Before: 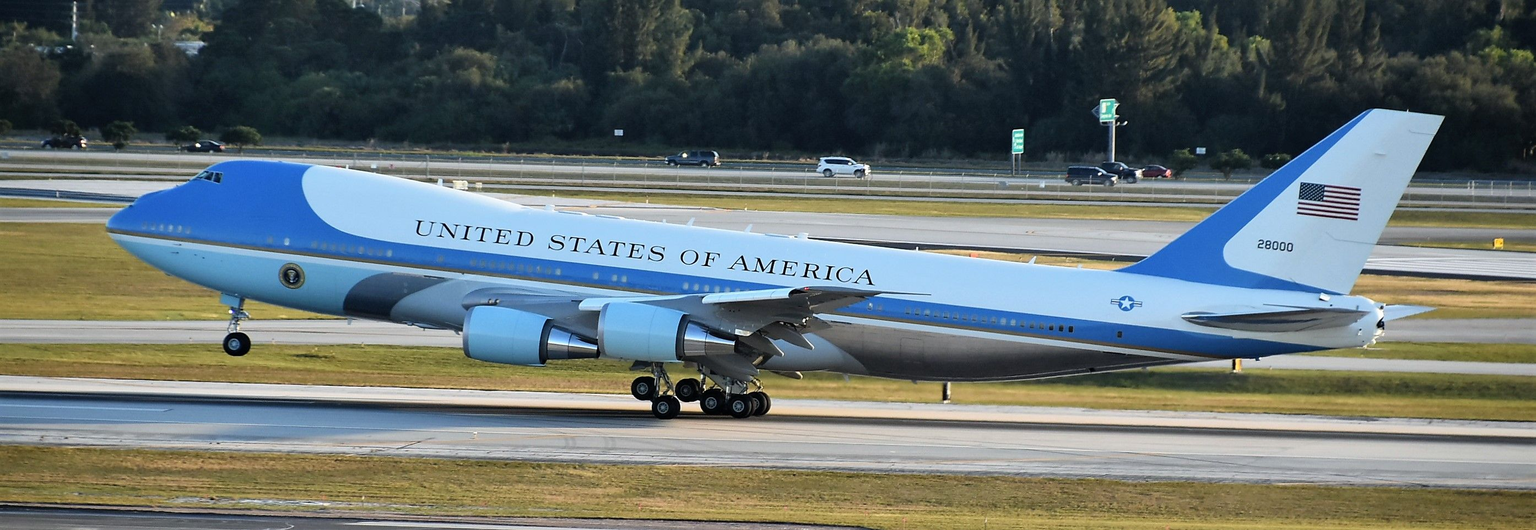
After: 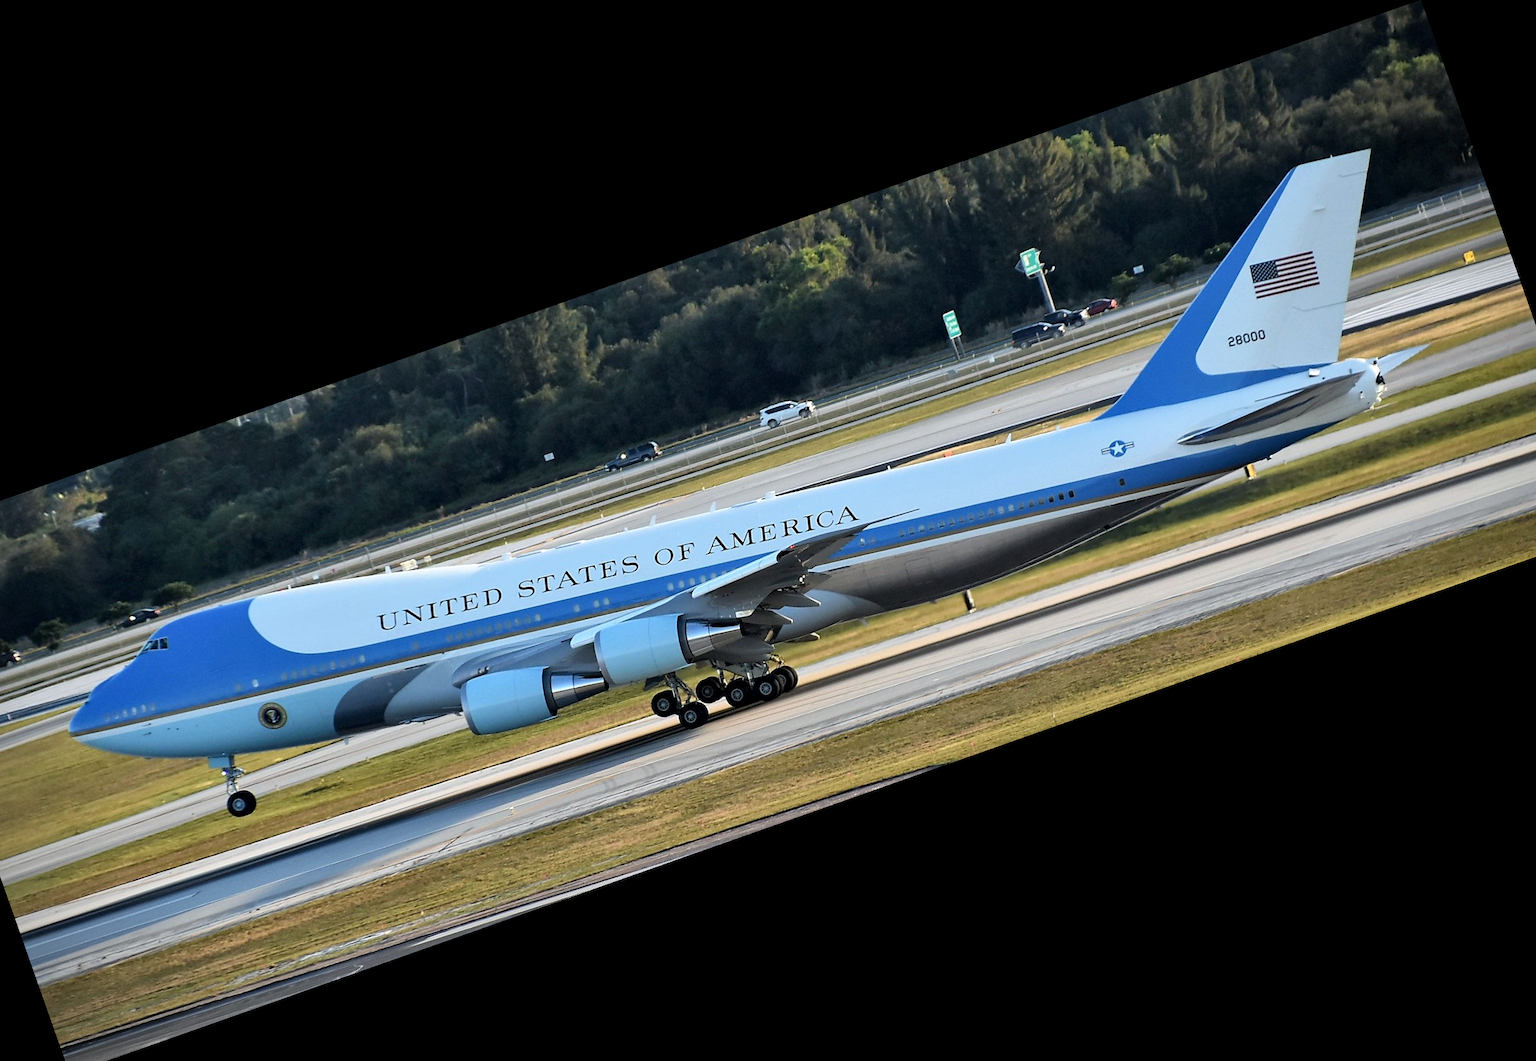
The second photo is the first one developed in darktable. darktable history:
vignetting: fall-off start 100%, fall-off radius 64.94%, automatic ratio true, unbound false
crop and rotate: angle 19.43°, left 6.812%, right 4.125%, bottom 1.087%
local contrast: mode bilateral grid, contrast 20, coarseness 50, detail 120%, midtone range 0.2
exposure: black level correction 0.001, compensate highlight preservation false
